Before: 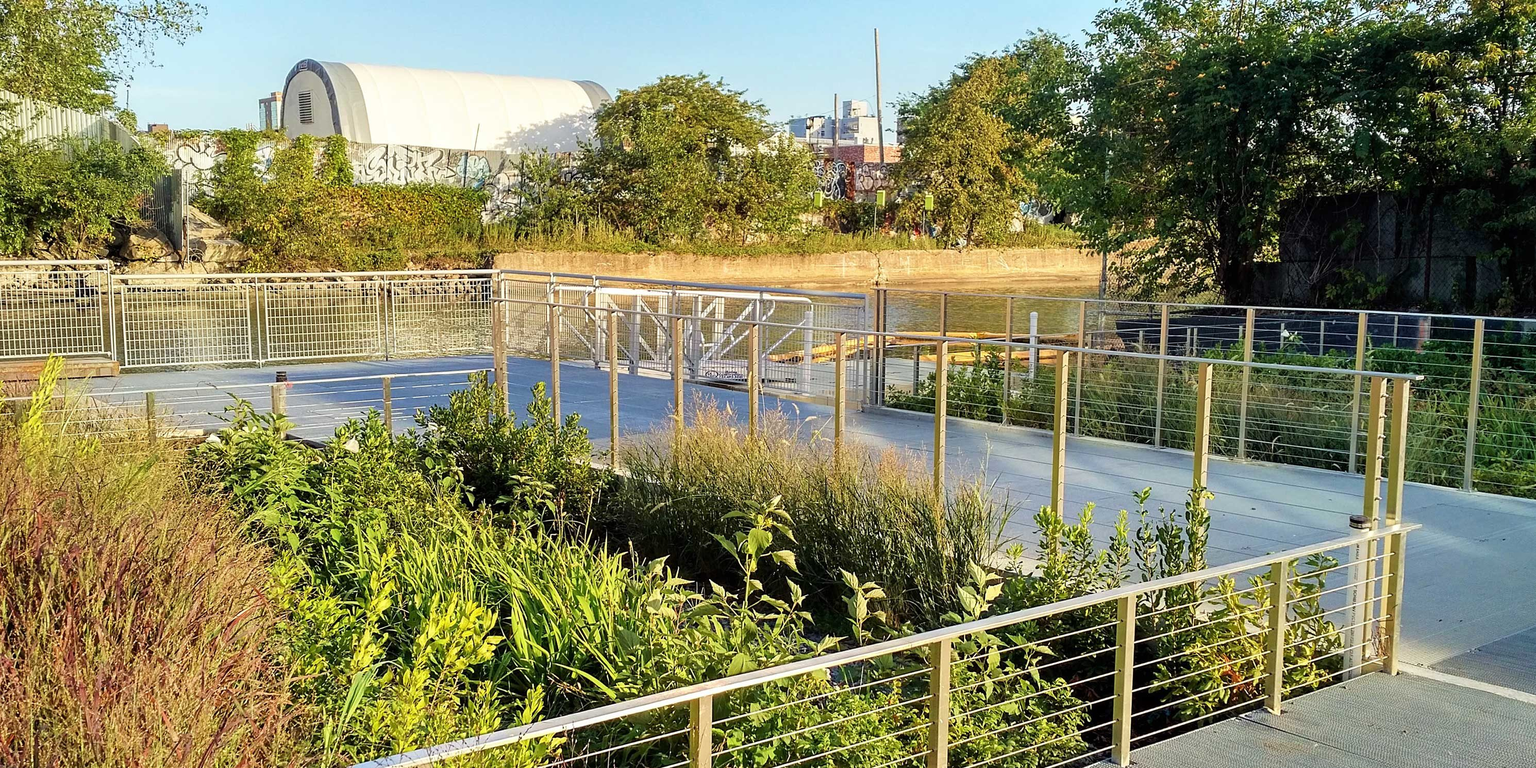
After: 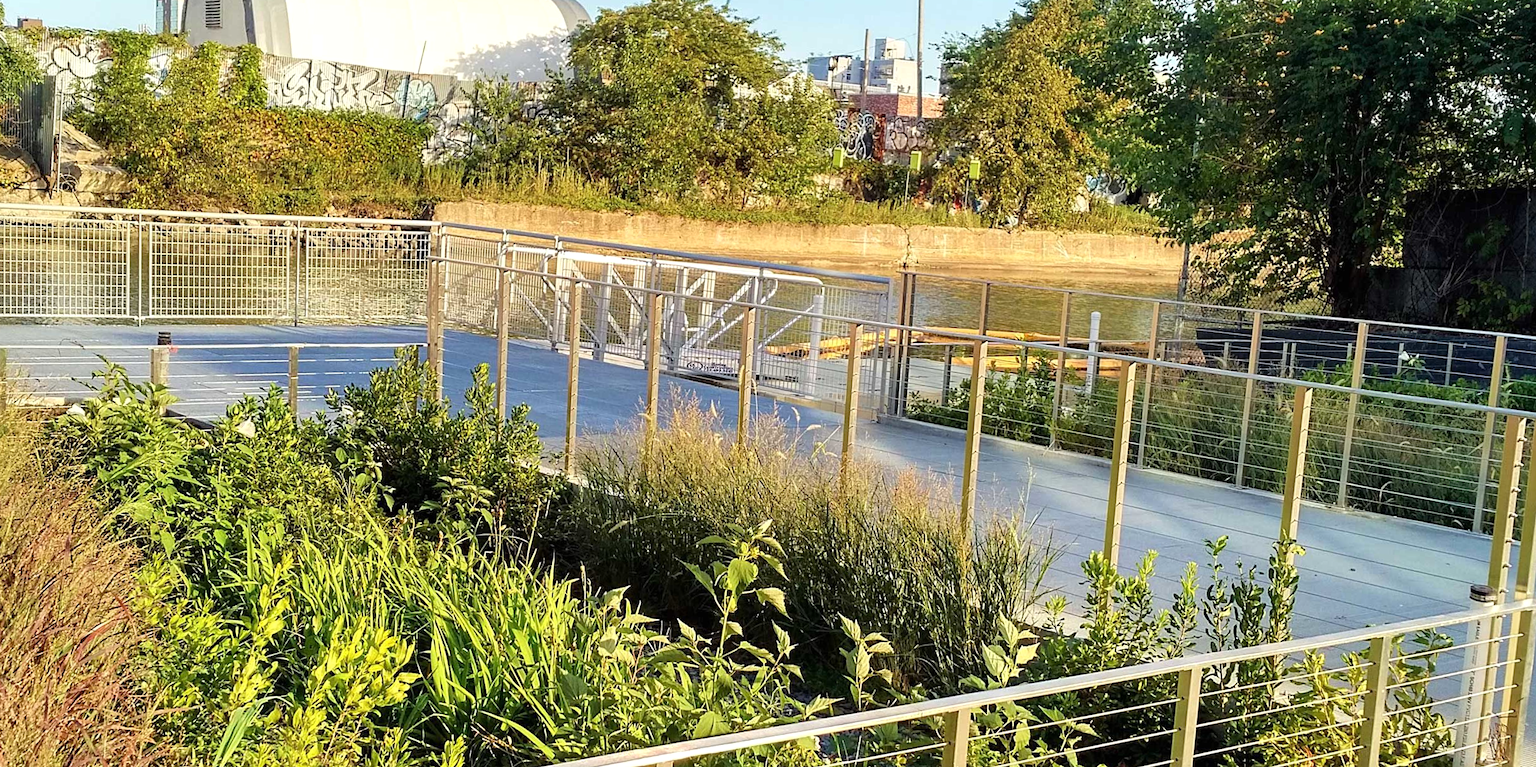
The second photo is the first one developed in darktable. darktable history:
exposure: exposure 0.127 EV, compensate highlight preservation false
crop and rotate: angle -3.27°, left 5.211%, top 5.211%, right 4.607%, bottom 4.607%
